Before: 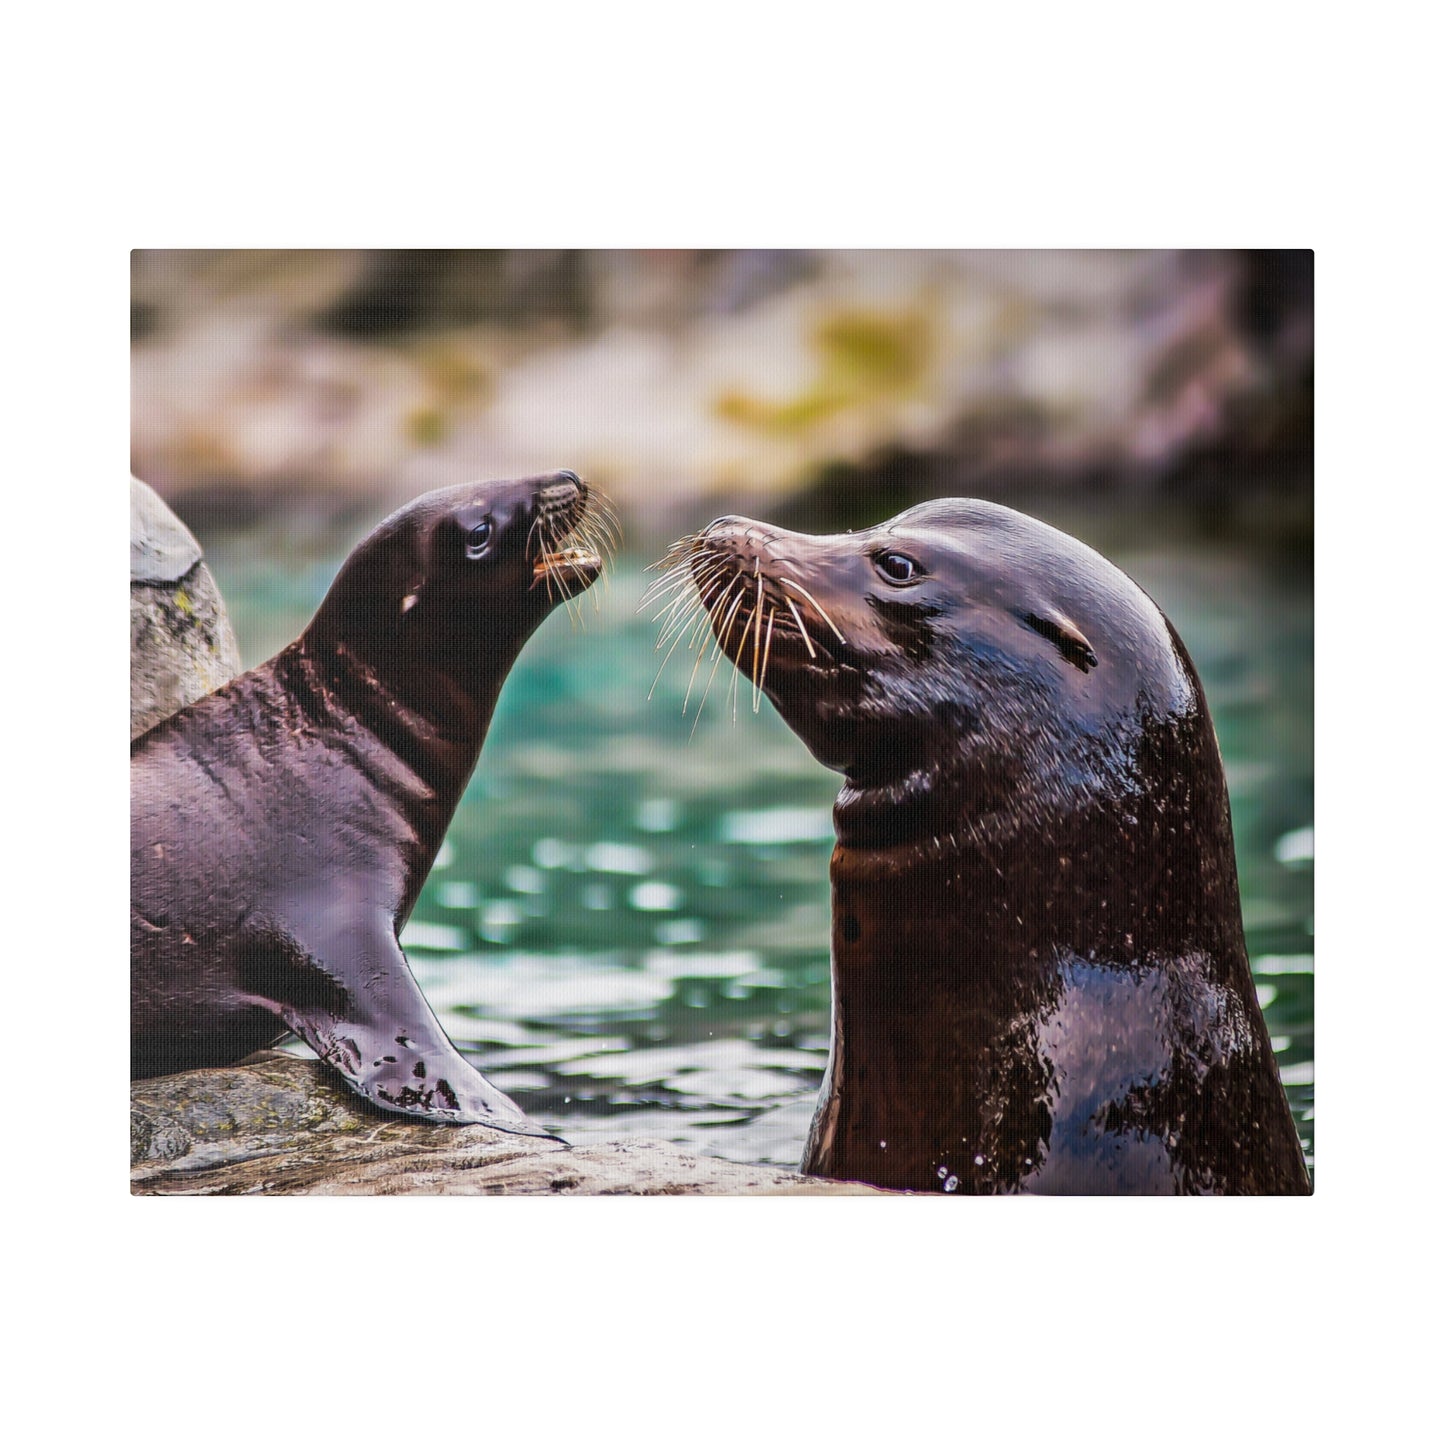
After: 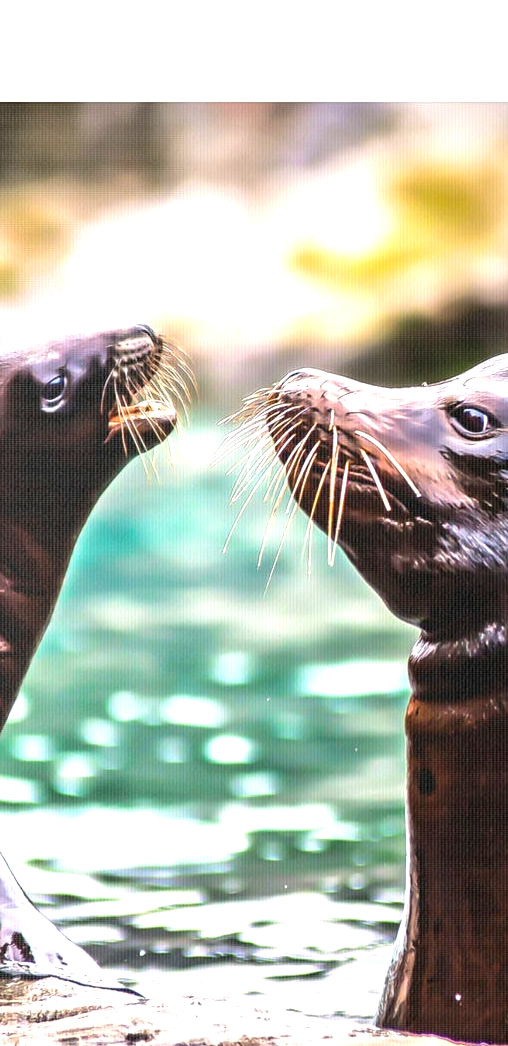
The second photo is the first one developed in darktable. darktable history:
exposure: exposure 1.25 EV, compensate exposure bias true, compensate highlight preservation false
crop and rotate: left 29.476%, top 10.214%, right 35.32%, bottom 17.333%
